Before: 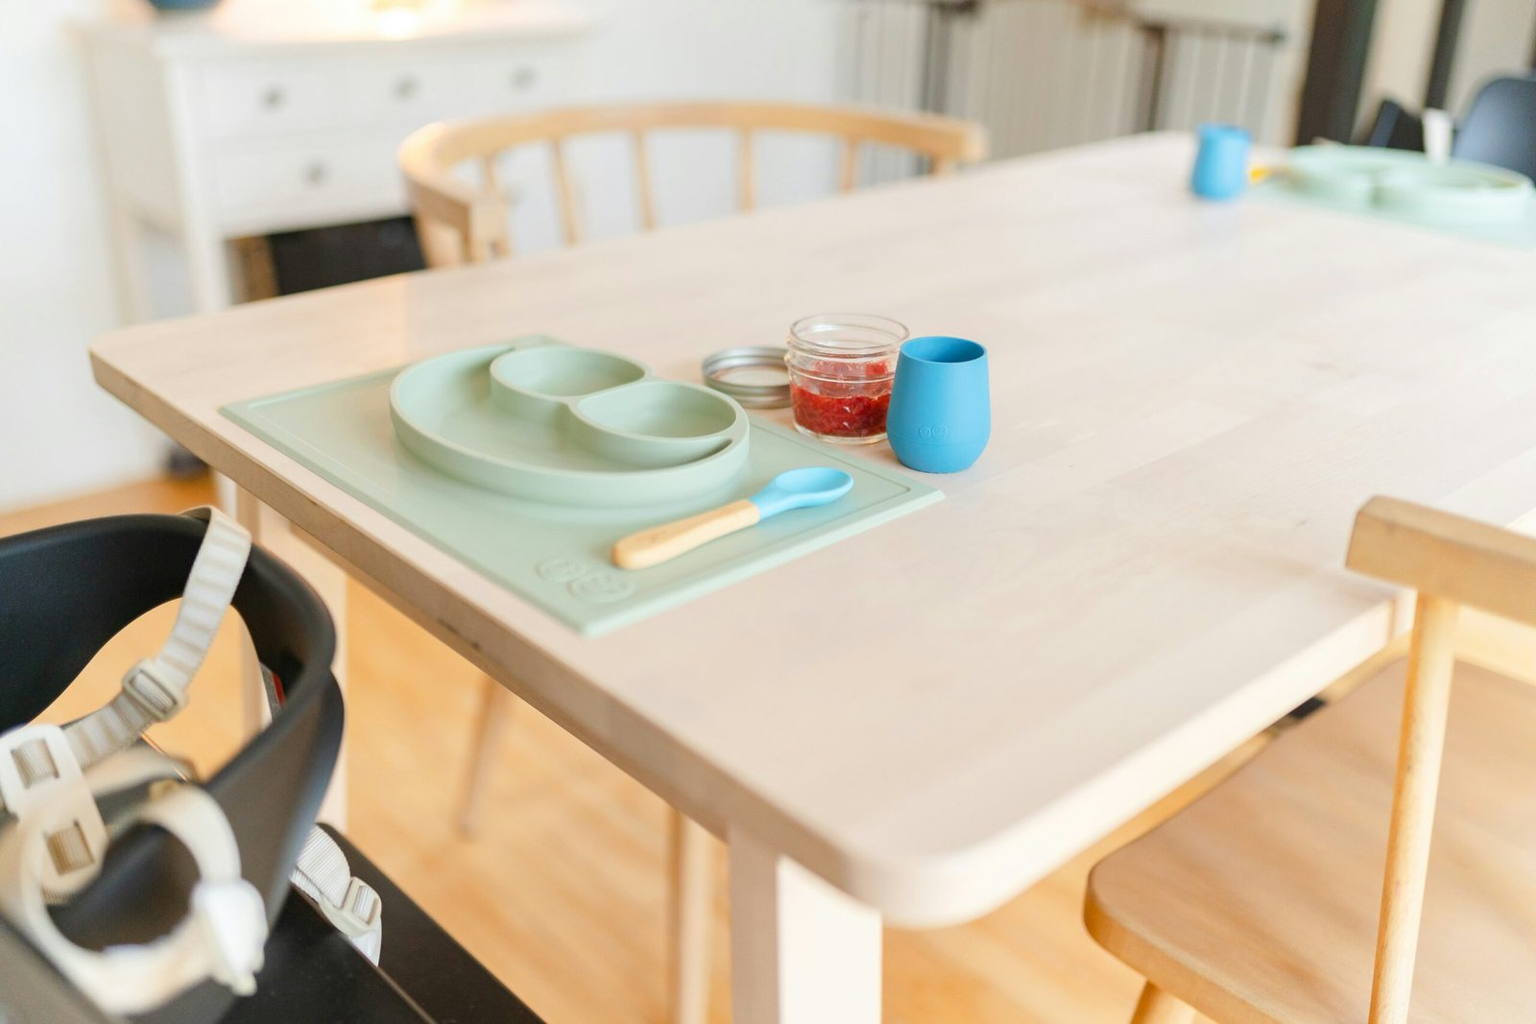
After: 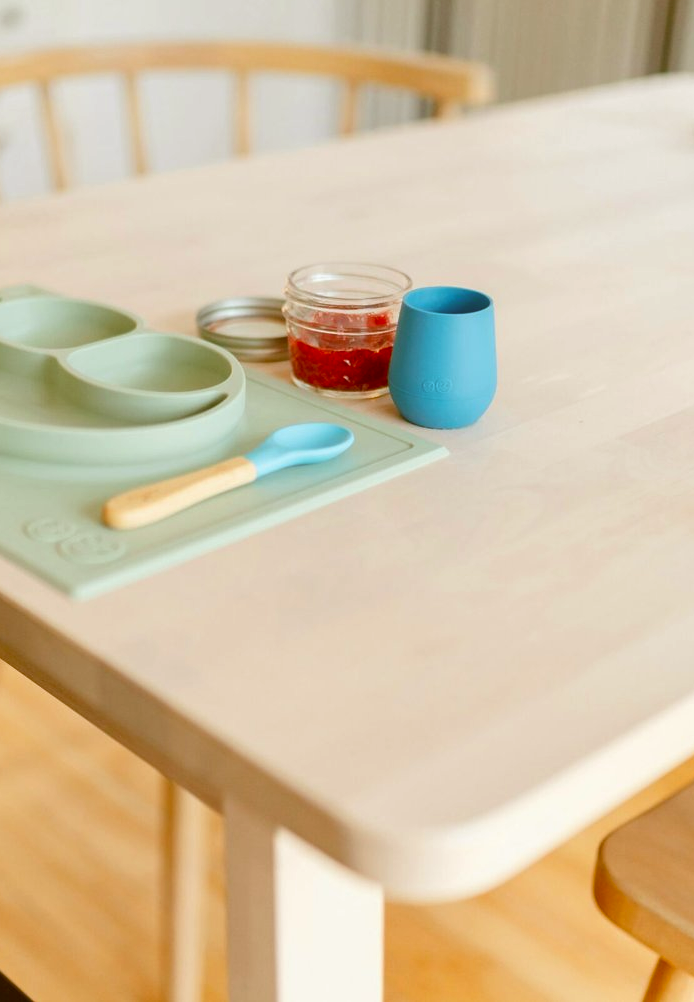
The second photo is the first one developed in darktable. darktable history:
contrast brightness saturation: contrast 0.07, brightness -0.14, saturation 0.11
color correction: highlights a* -0.482, highlights b* 0.161, shadows a* 4.66, shadows b* 20.72
crop: left 33.452%, top 6.025%, right 23.155%
